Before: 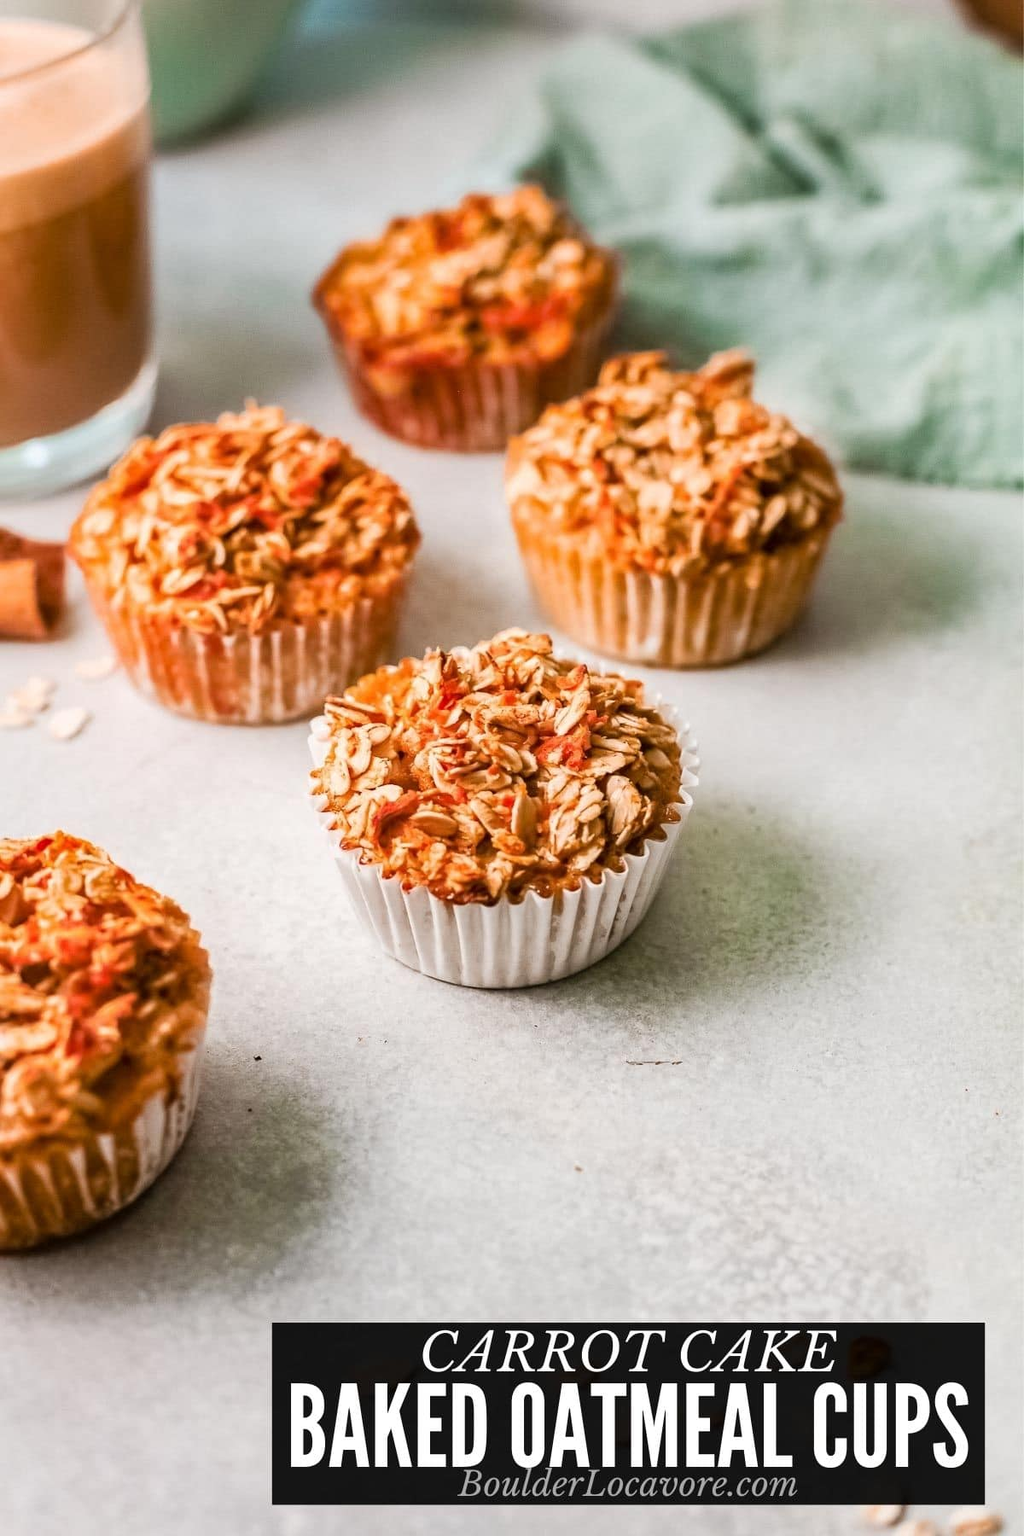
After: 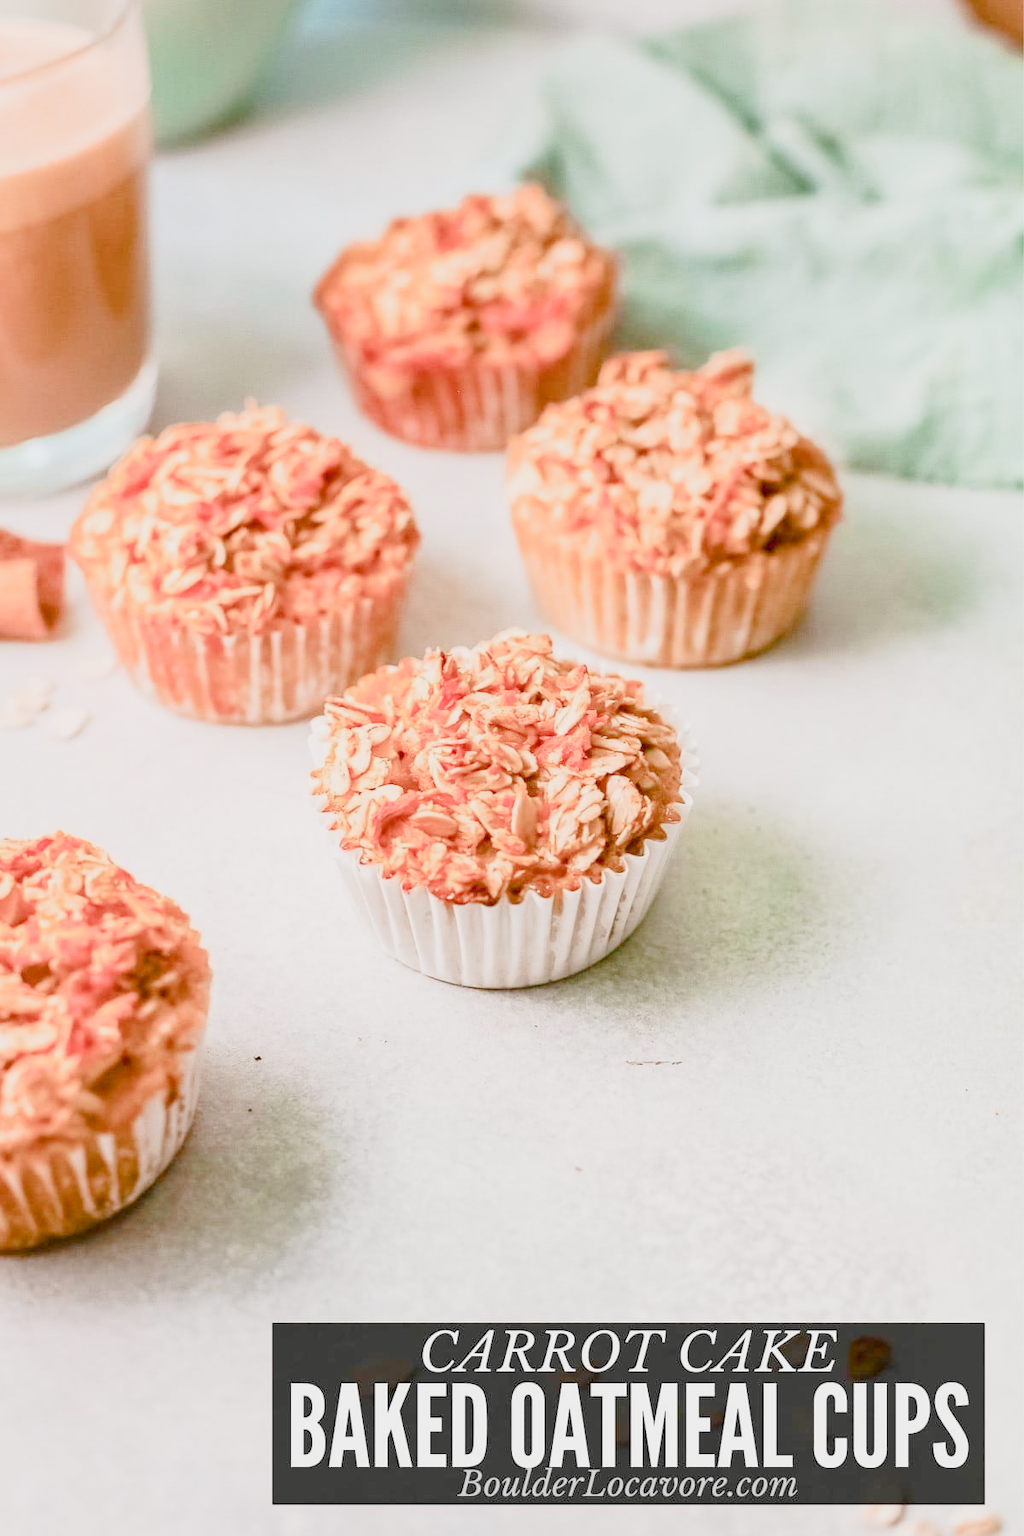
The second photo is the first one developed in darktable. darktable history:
filmic rgb: black relative exposure -7.65 EV, white relative exposure 4.56 EV, hardness 3.61
exposure: exposure 2.25 EV, compensate highlight preservation false
color balance rgb: shadows lift › chroma 1%, shadows lift › hue 113°, highlights gain › chroma 0.2%, highlights gain › hue 333°, perceptual saturation grading › global saturation 20%, perceptual saturation grading › highlights -50%, perceptual saturation grading › shadows 25%, contrast -30%
